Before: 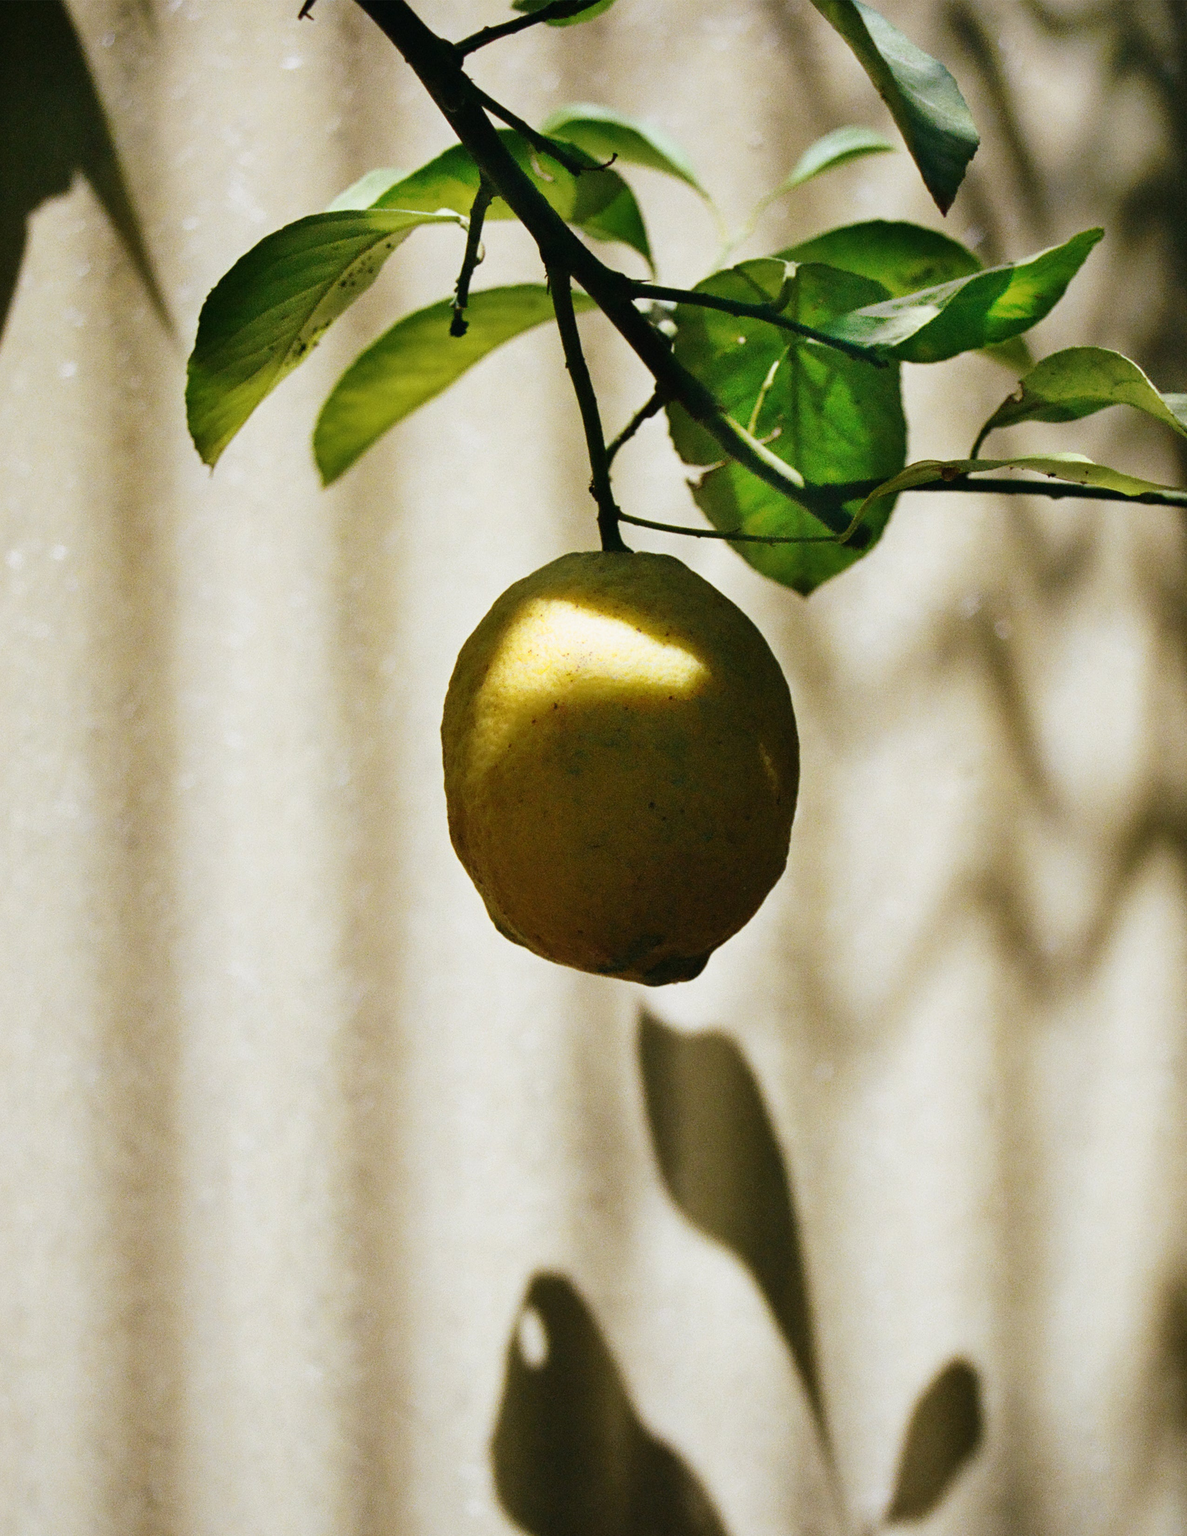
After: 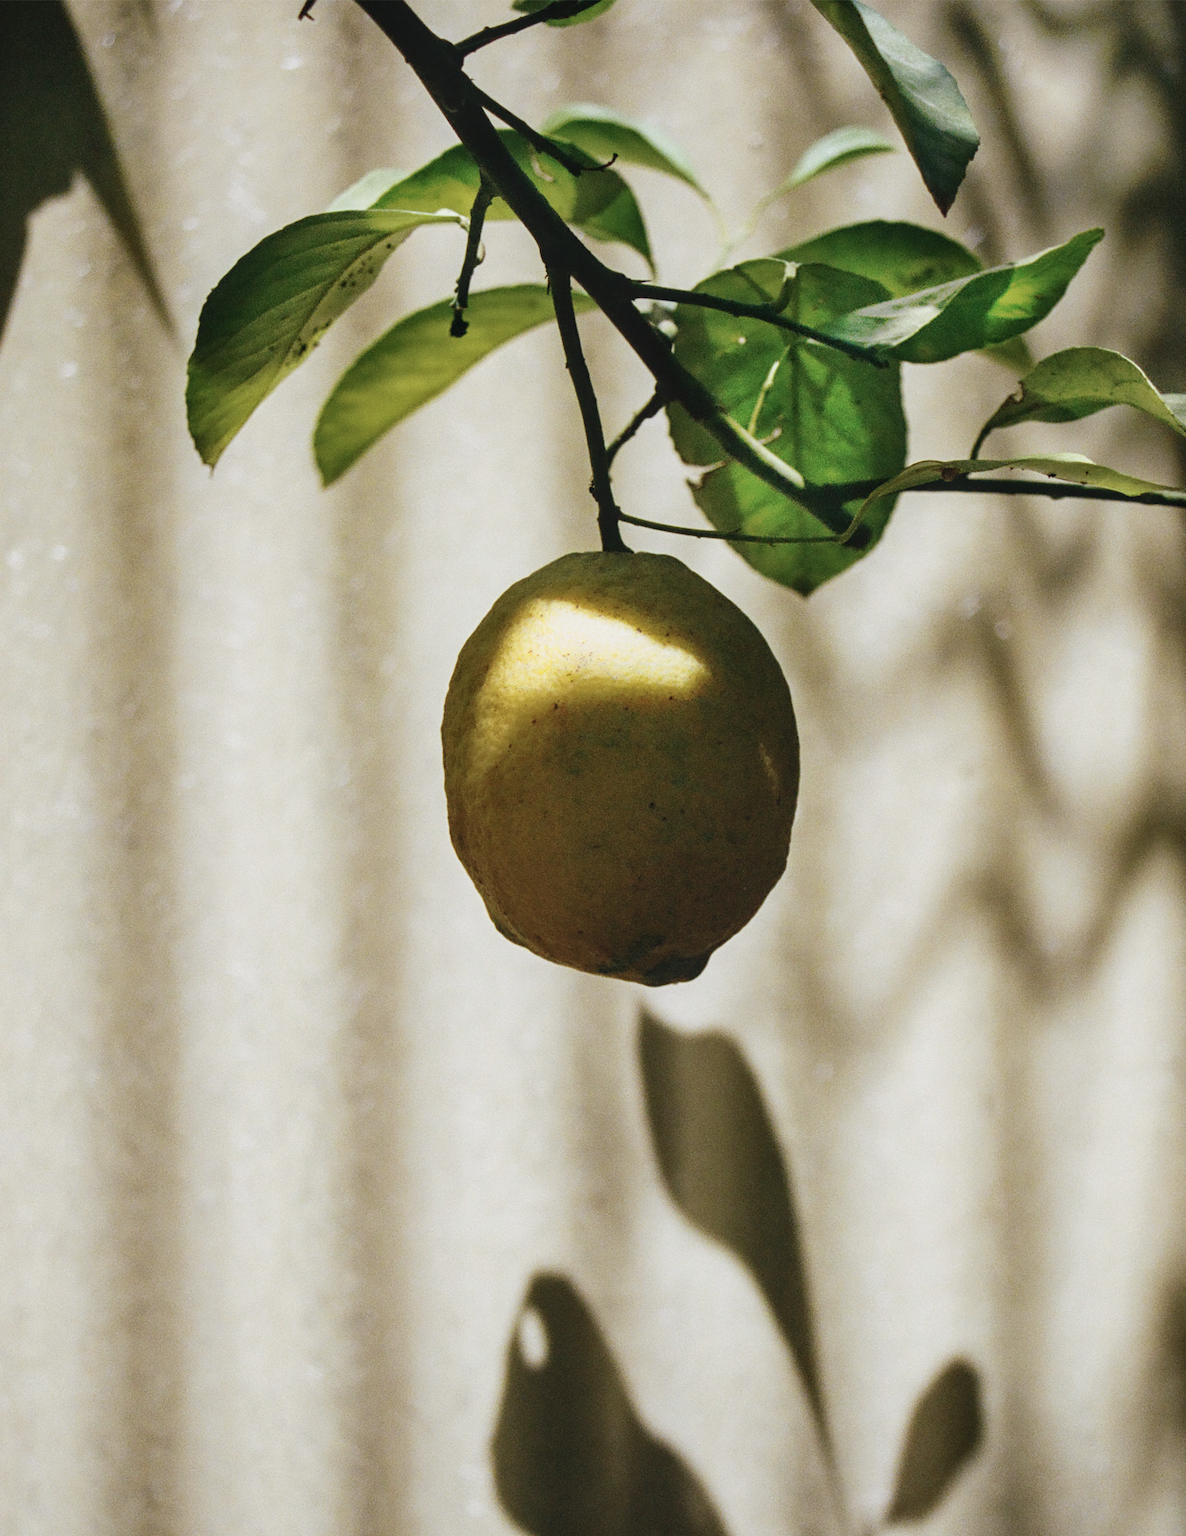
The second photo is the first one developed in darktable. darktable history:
local contrast: detail 110%
color correction: saturation 0.8
